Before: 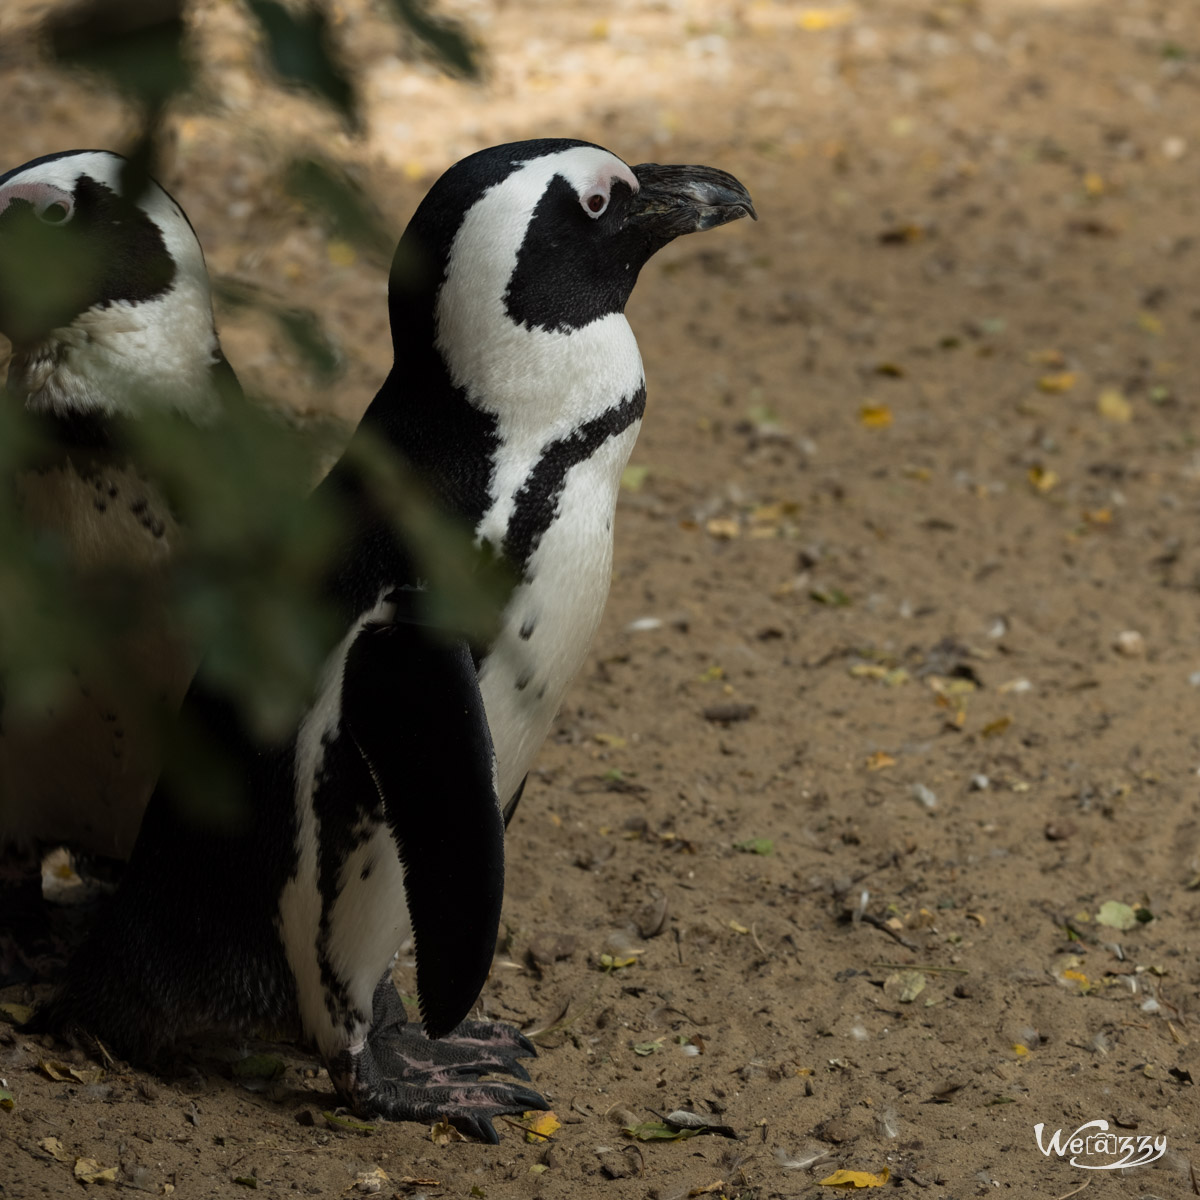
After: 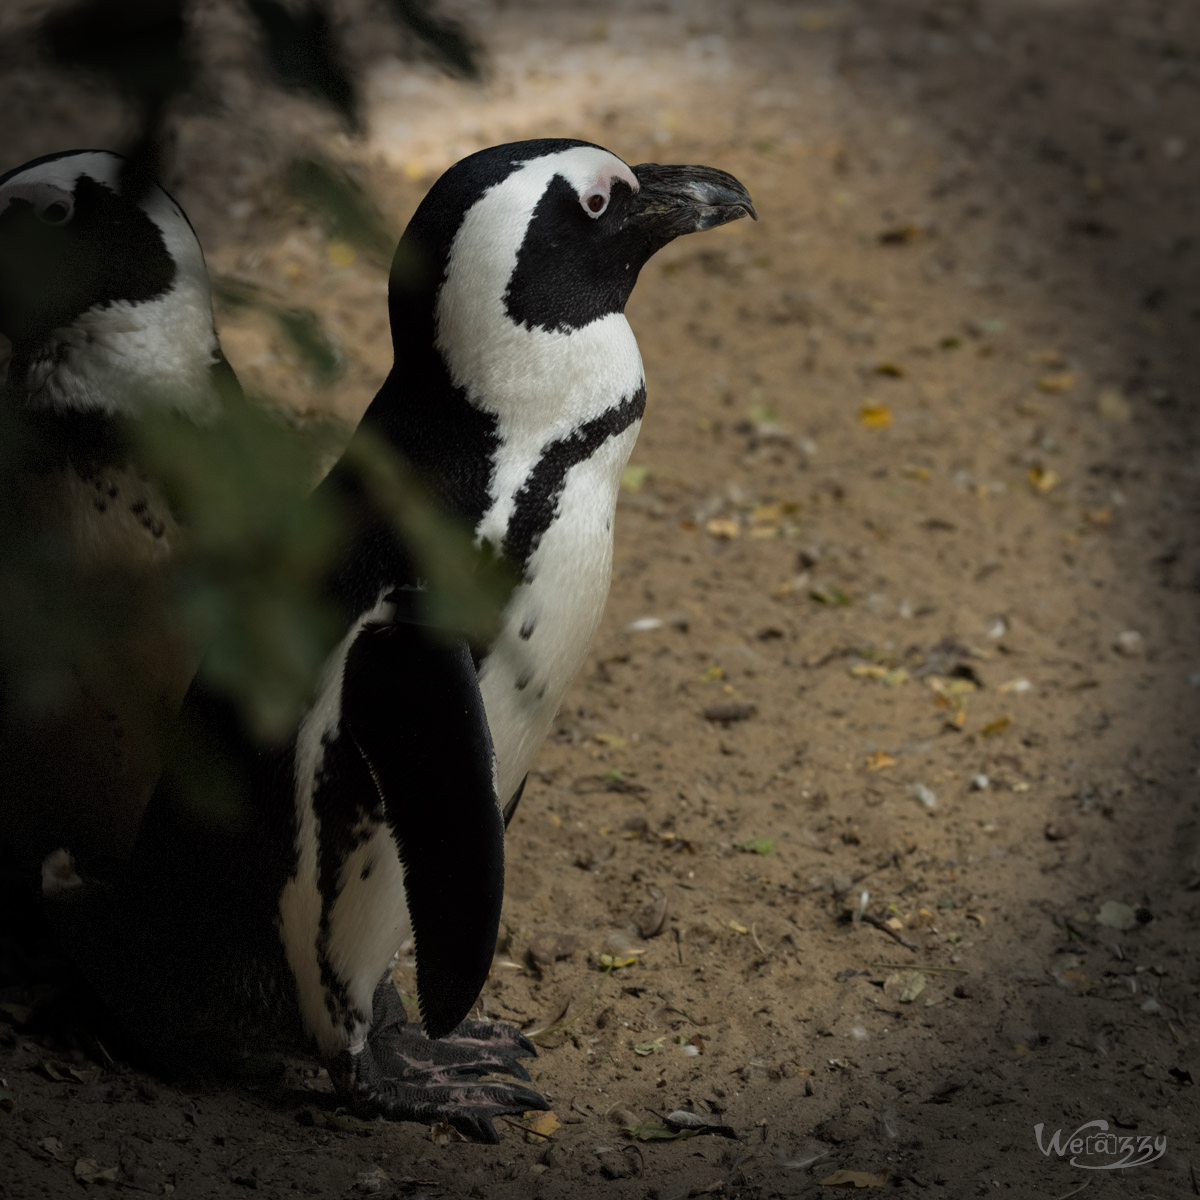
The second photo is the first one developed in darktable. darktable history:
vignetting: fall-off start 66.76%, fall-off radius 39.7%, brightness -0.822, automatic ratio true, width/height ratio 0.667, dithering 8-bit output
